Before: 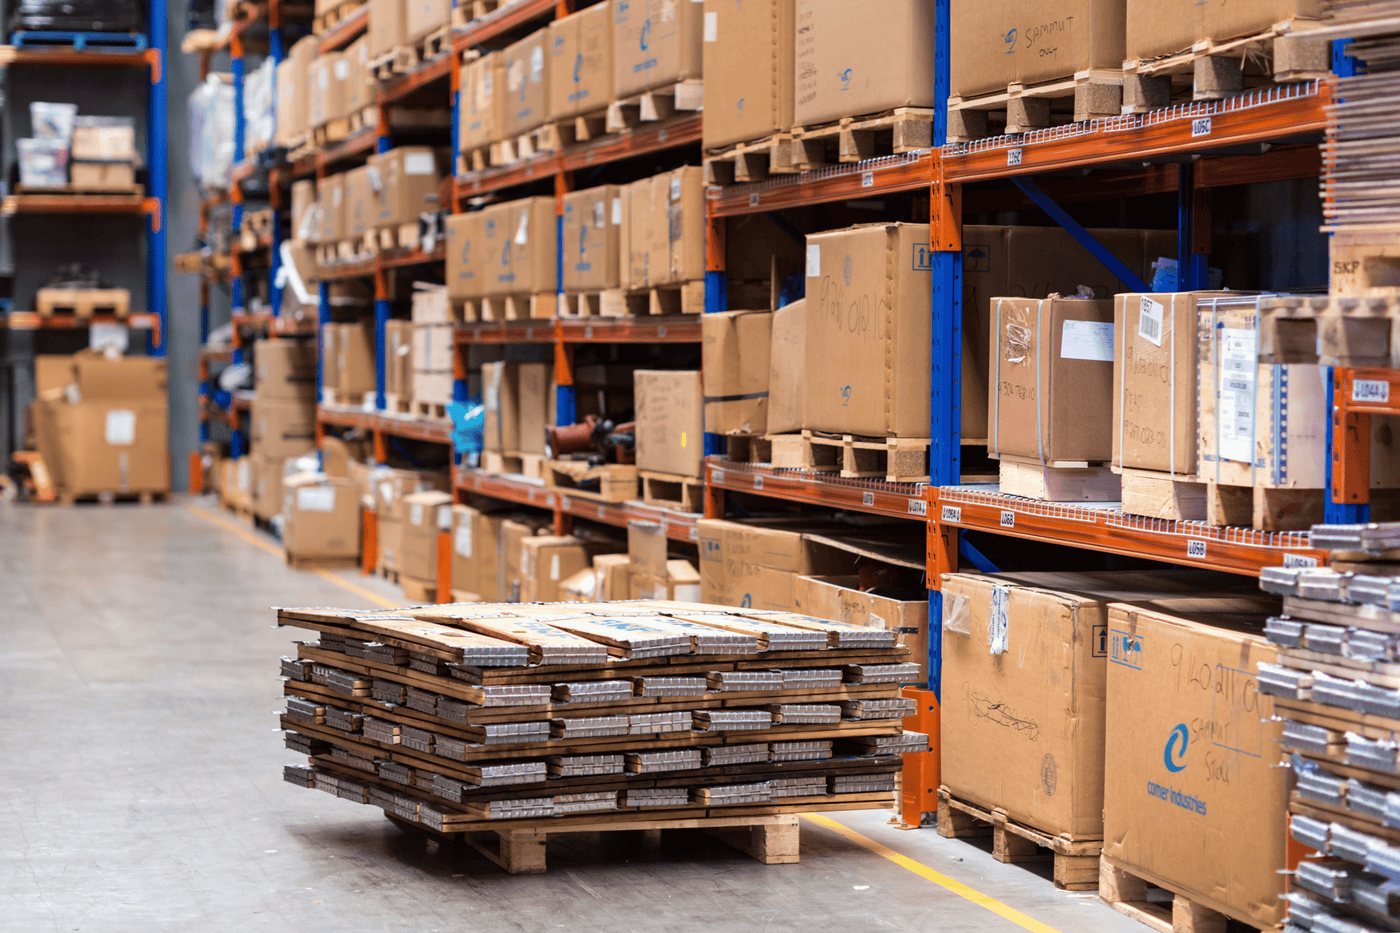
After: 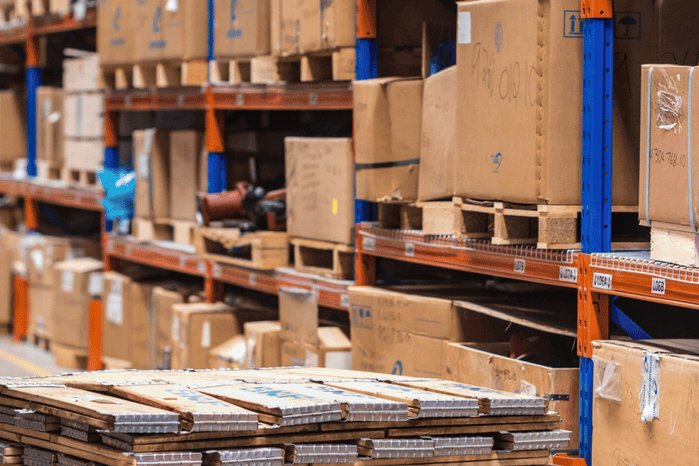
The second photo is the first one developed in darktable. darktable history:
crop: left 25%, top 25%, right 25%, bottom 25%
local contrast: detail 110%
